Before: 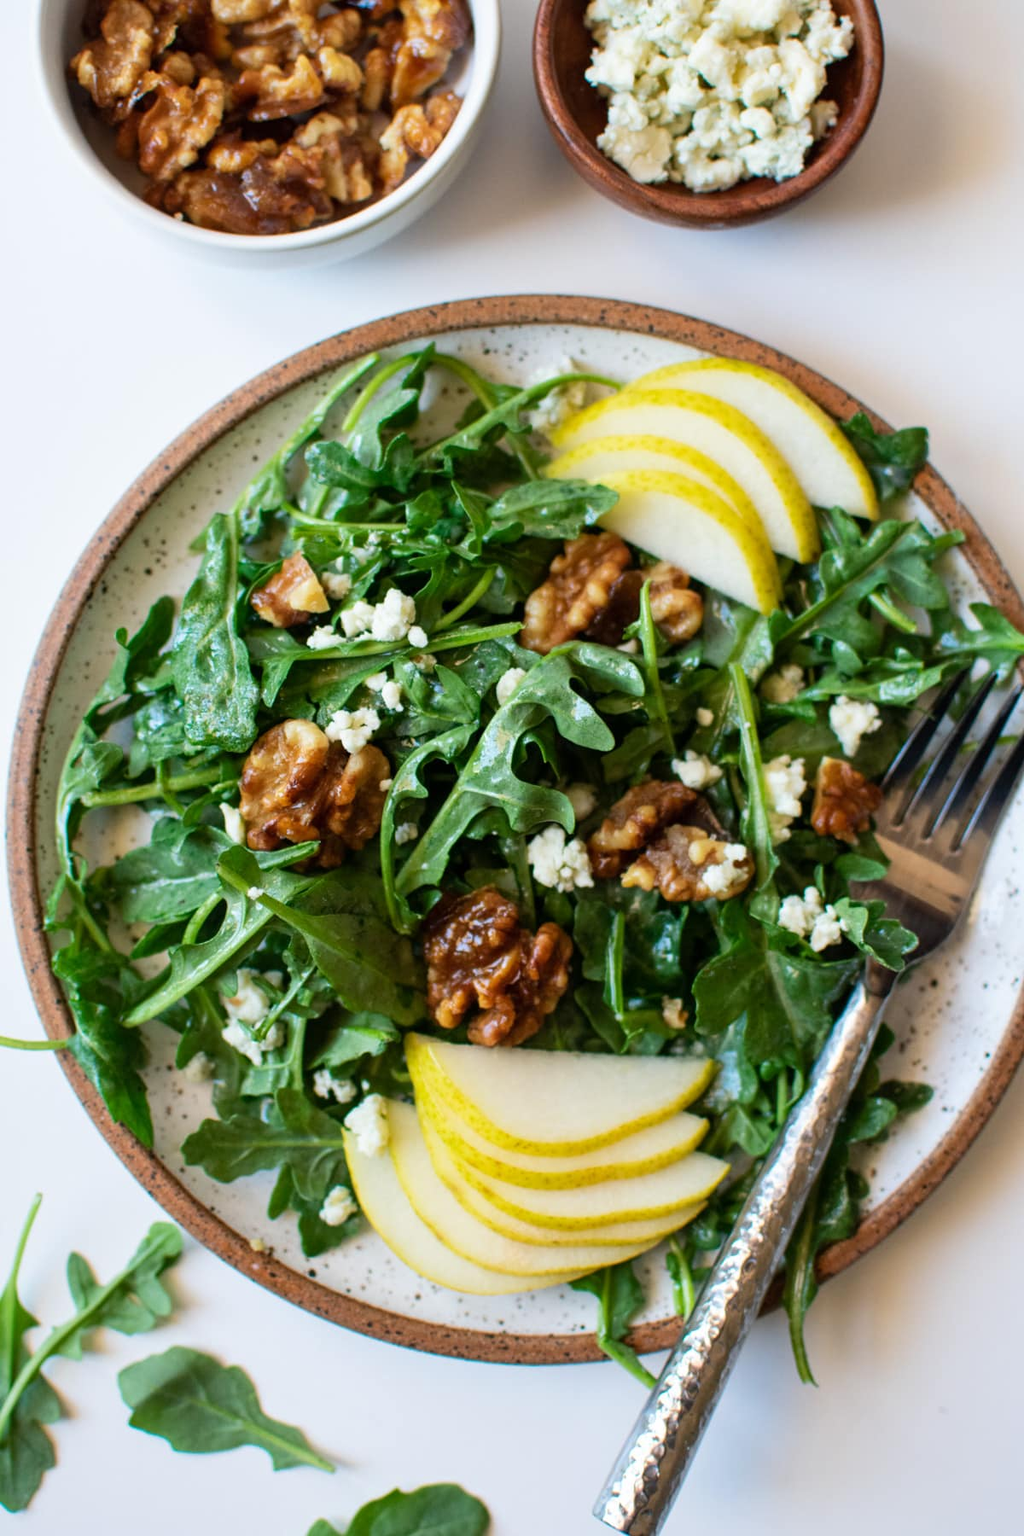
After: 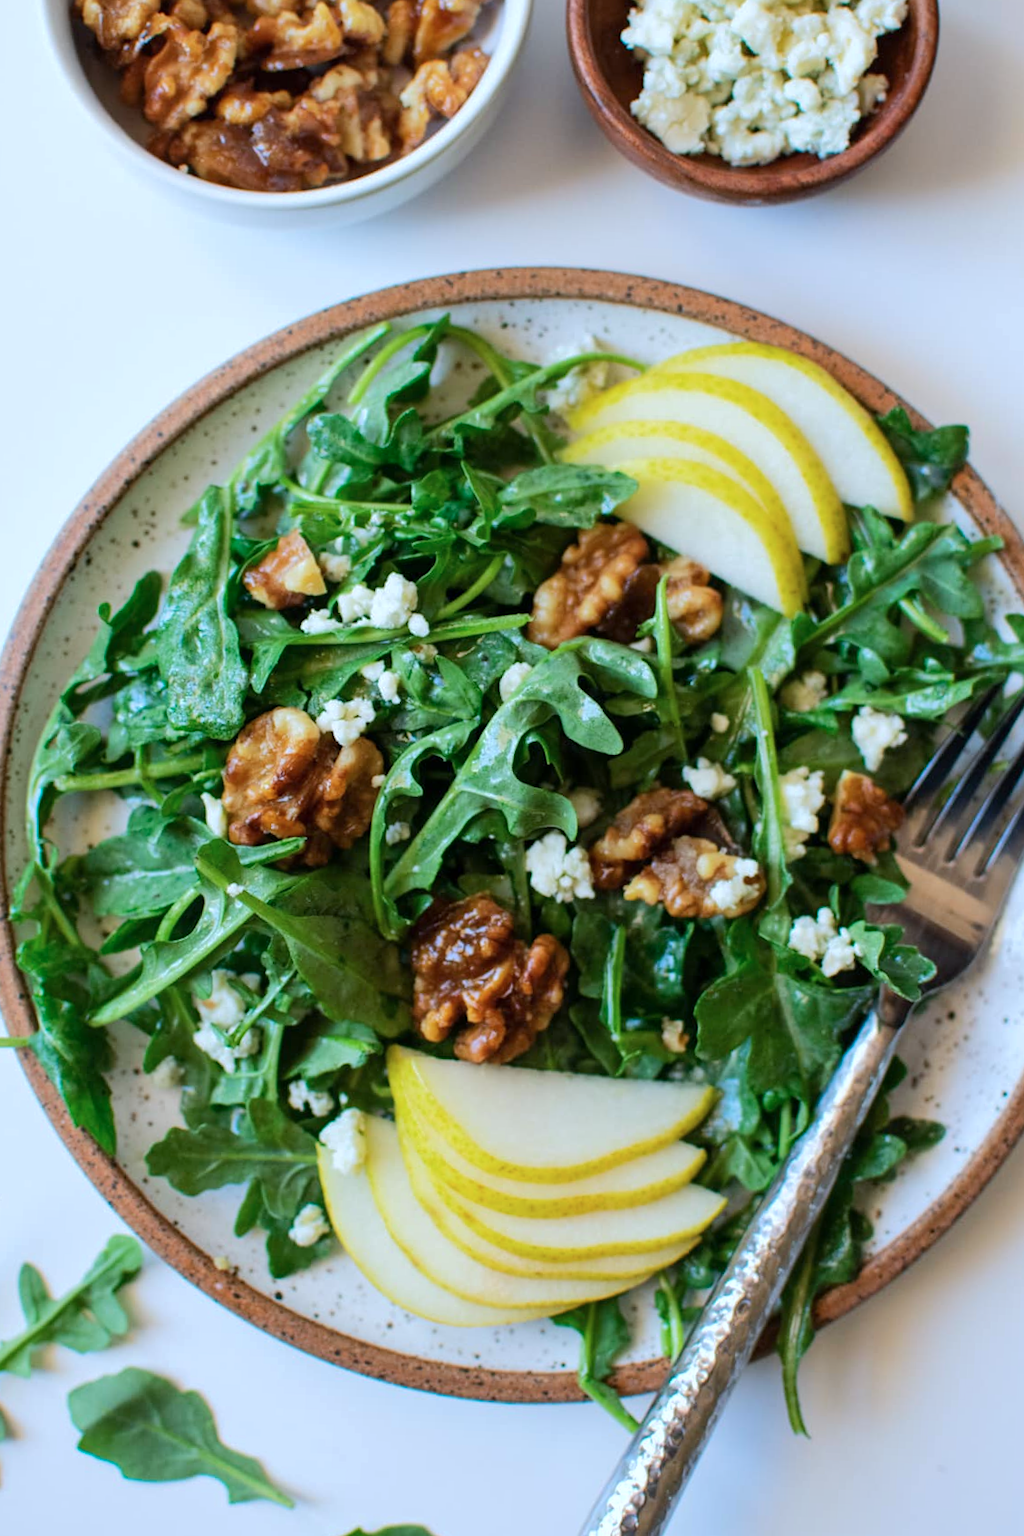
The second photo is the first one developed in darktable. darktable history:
base curve: curves: ch0 [(0, 0) (0.235, 0.266) (0.503, 0.496) (0.786, 0.72) (1, 1)]
crop and rotate: angle -2.38°
color calibration: illuminant custom, x 0.368, y 0.373, temperature 4330.32 K
